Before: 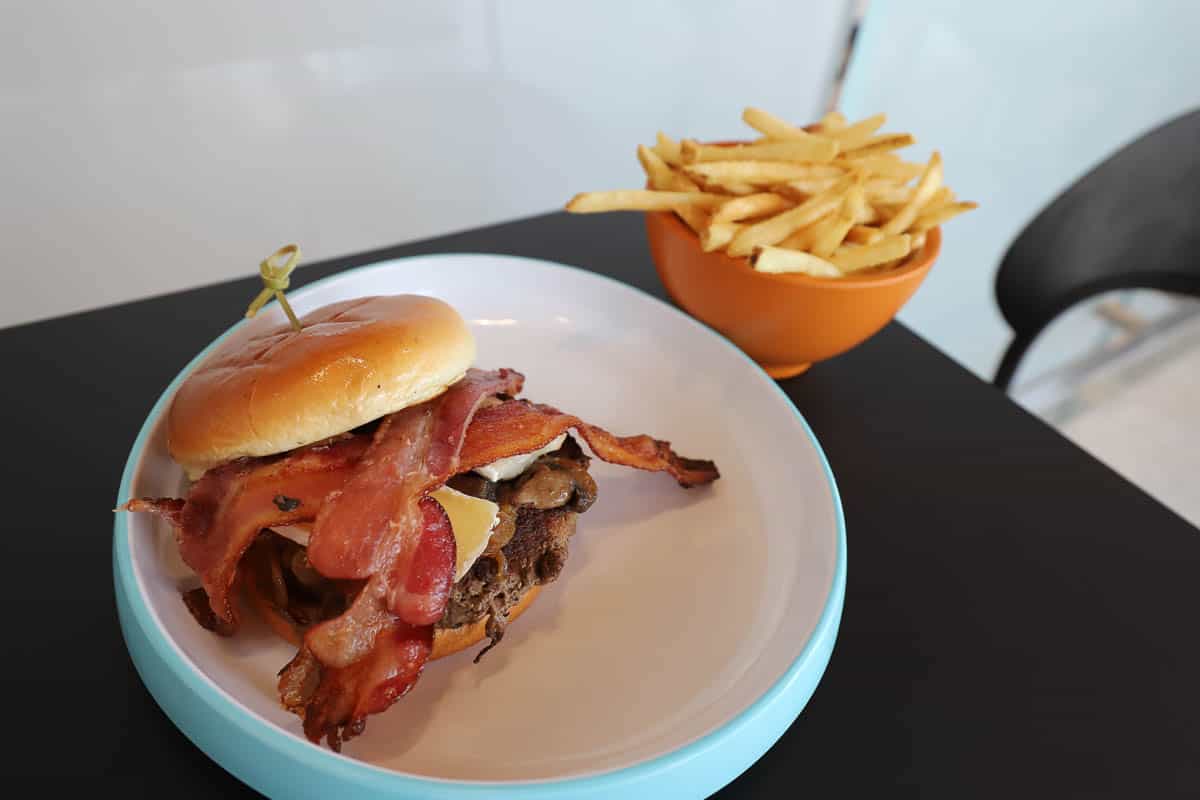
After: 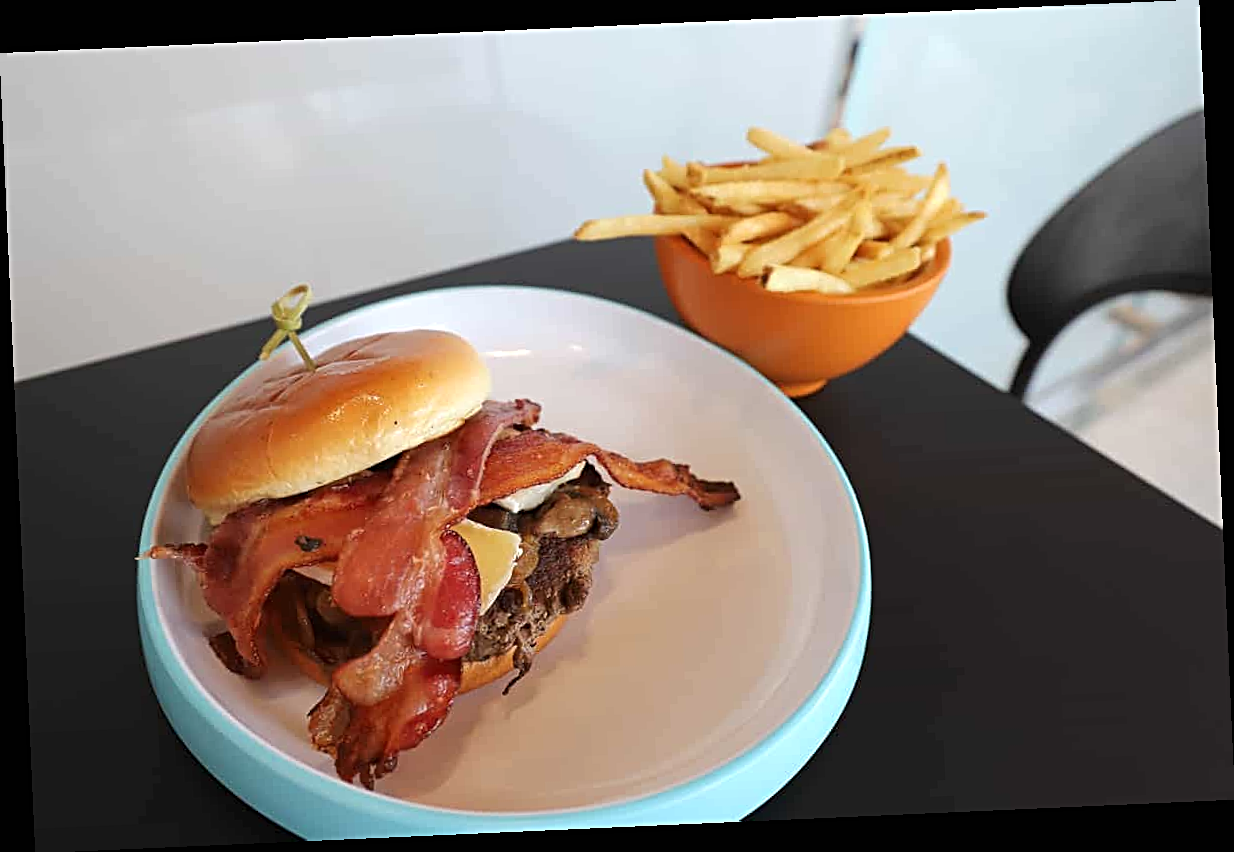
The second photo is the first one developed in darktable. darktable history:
exposure: black level correction 0, exposure 0.2 EV, compensate exposure bias true, compensate highlight preservation false
sharpen: radius 2.767
rotate and perspective: rotation -2.56°, automatic cropping off
